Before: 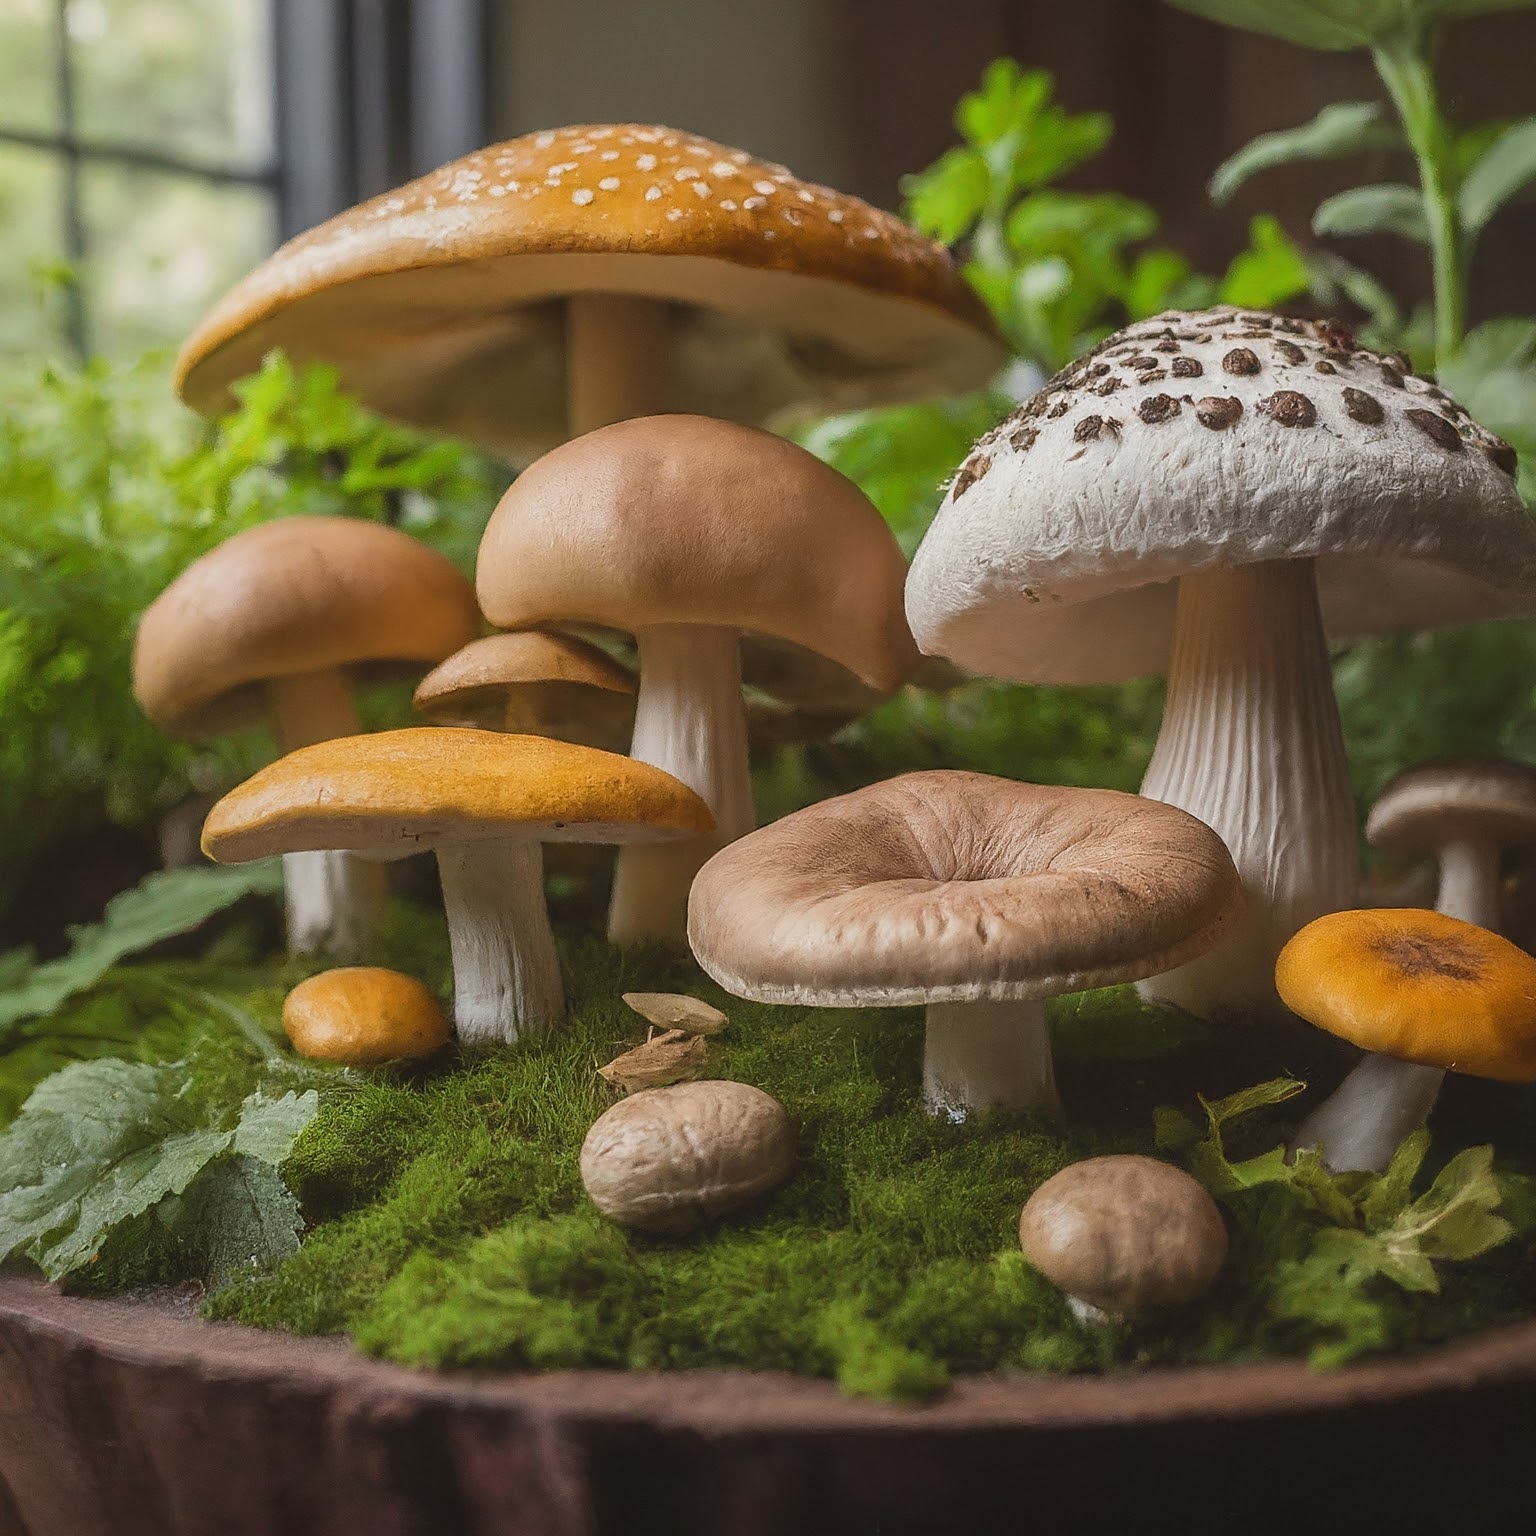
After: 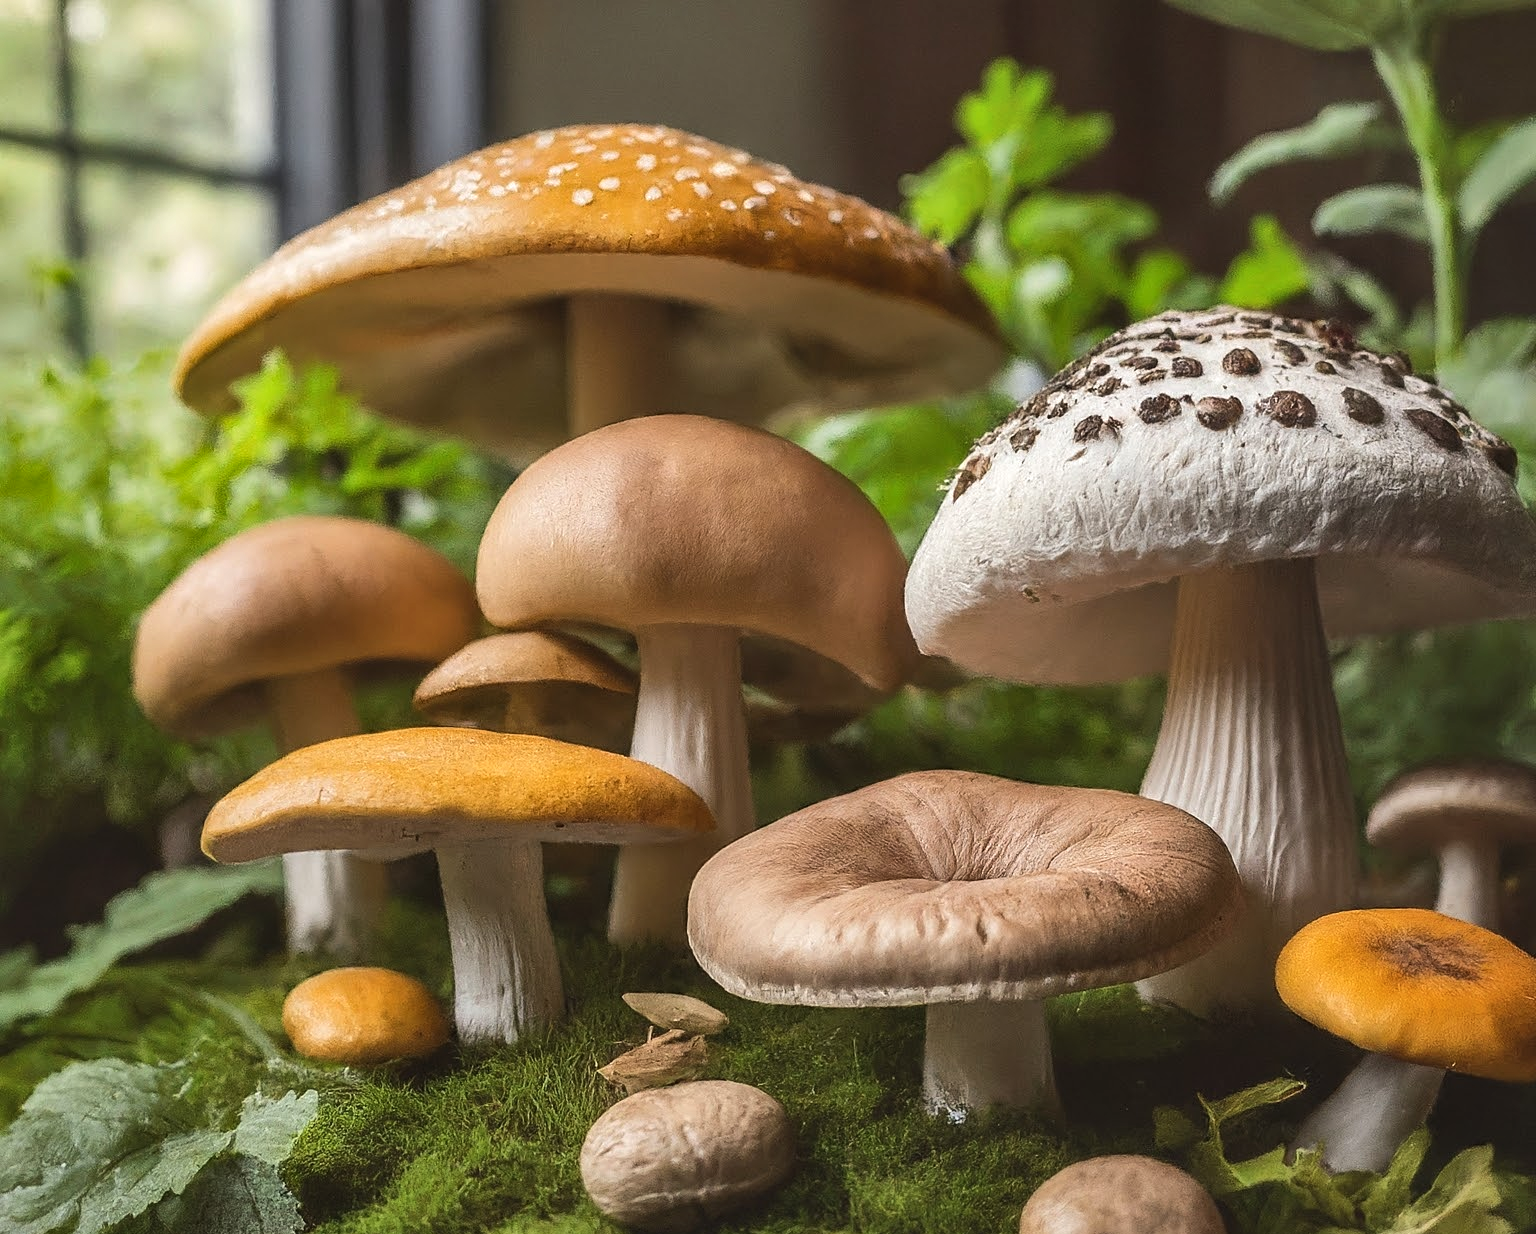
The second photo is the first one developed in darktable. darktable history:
crop: bottom 19.644%
shadows and highlights: soften with gaussian
tone equalizer: -8 EV -0.417 EV, -7 EV -0.389 EV, -6 EV -0.333 EV, -5 EV -0.222 EV, -3 EV 0.222 EV, -2 EV 0.333 EV, -1 EV 0.389 EV, +0 EV 0.417 EV, edges refinement/feathering 500, mask exposure compensation -1.57 EV, preserve details no
